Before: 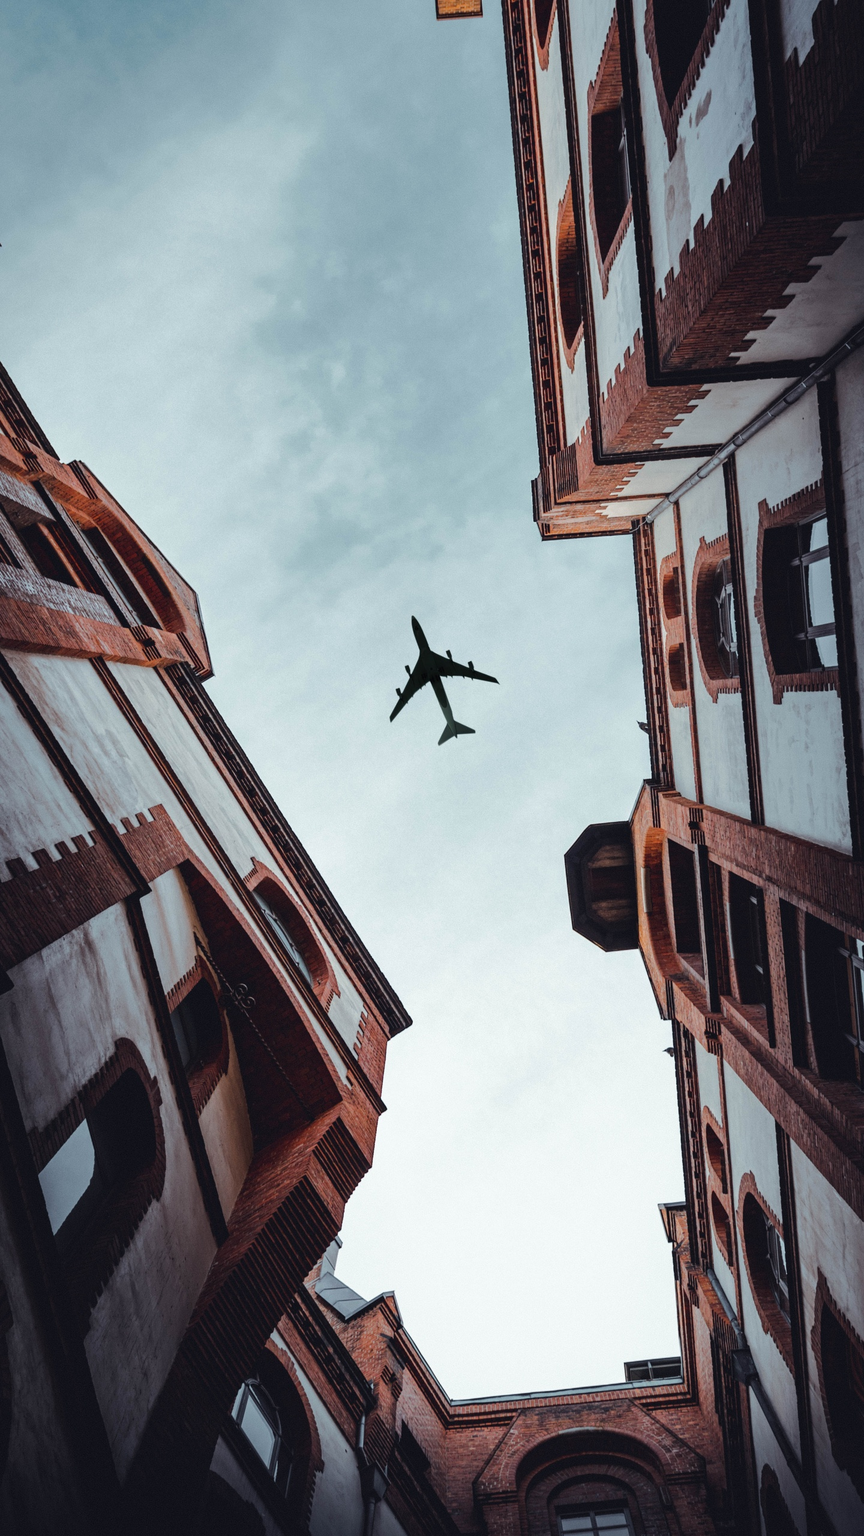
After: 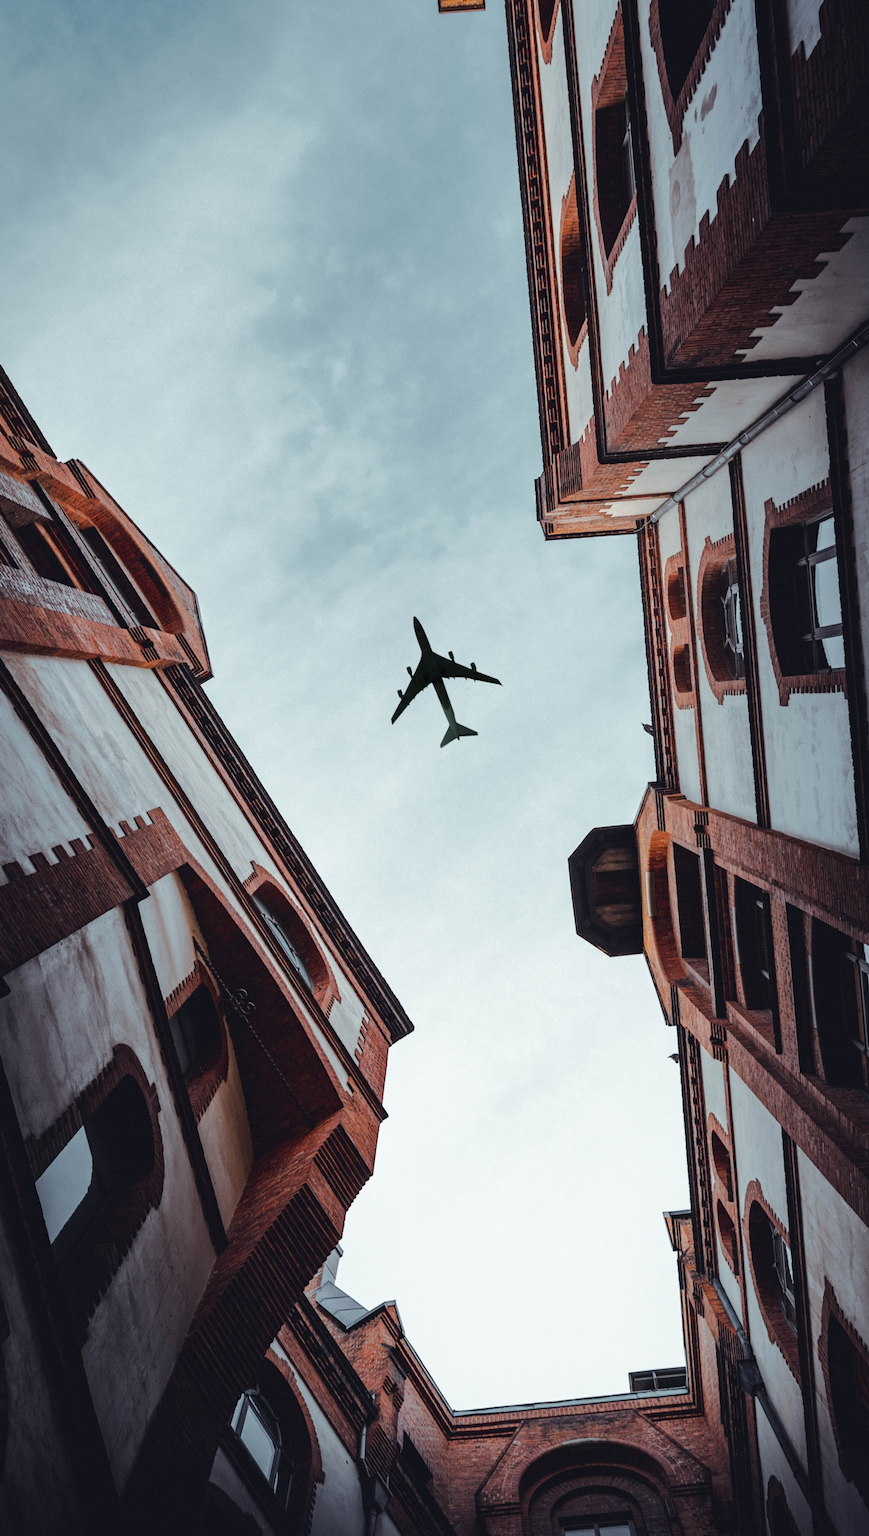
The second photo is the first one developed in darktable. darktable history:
crop: left 0.423%, top 0.473%, right 0.198%, bottom 0.747%
